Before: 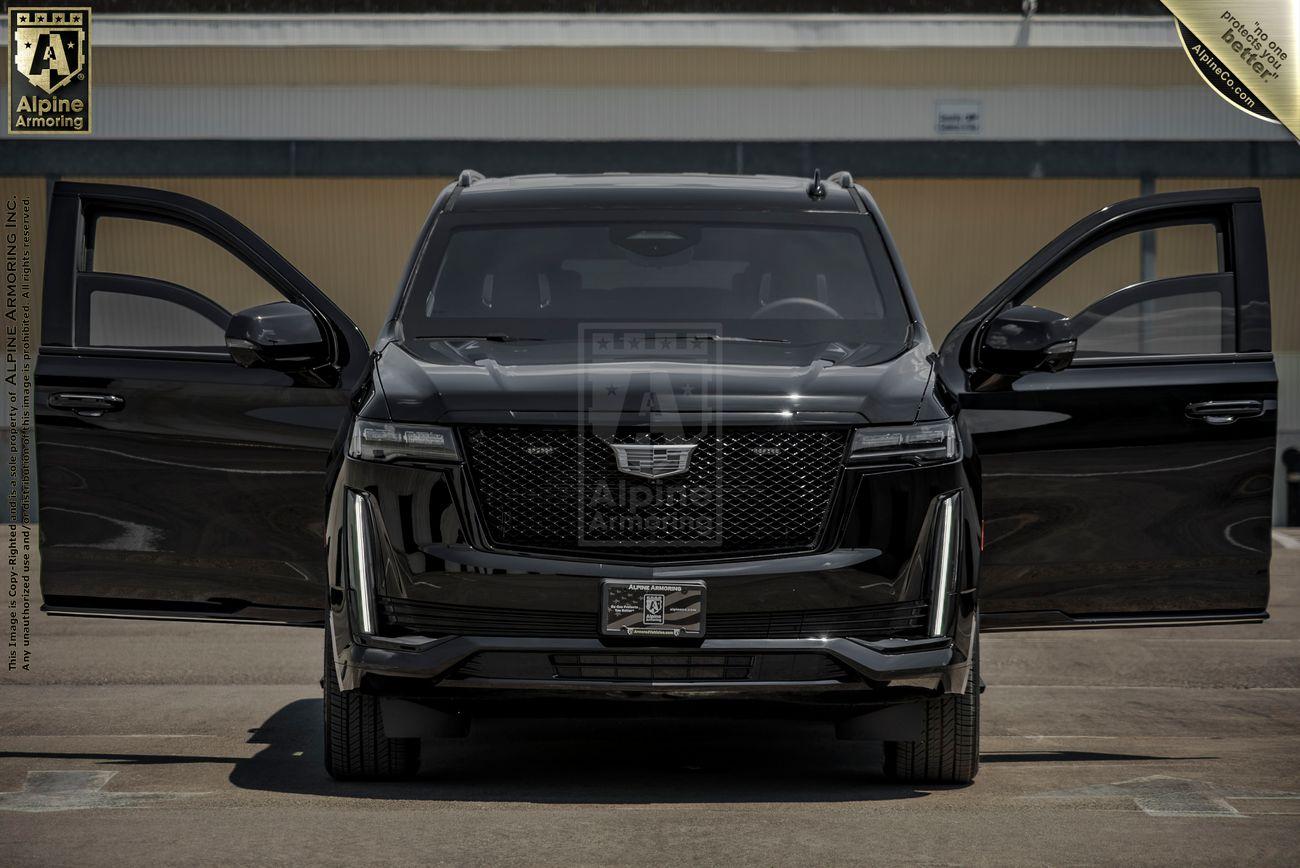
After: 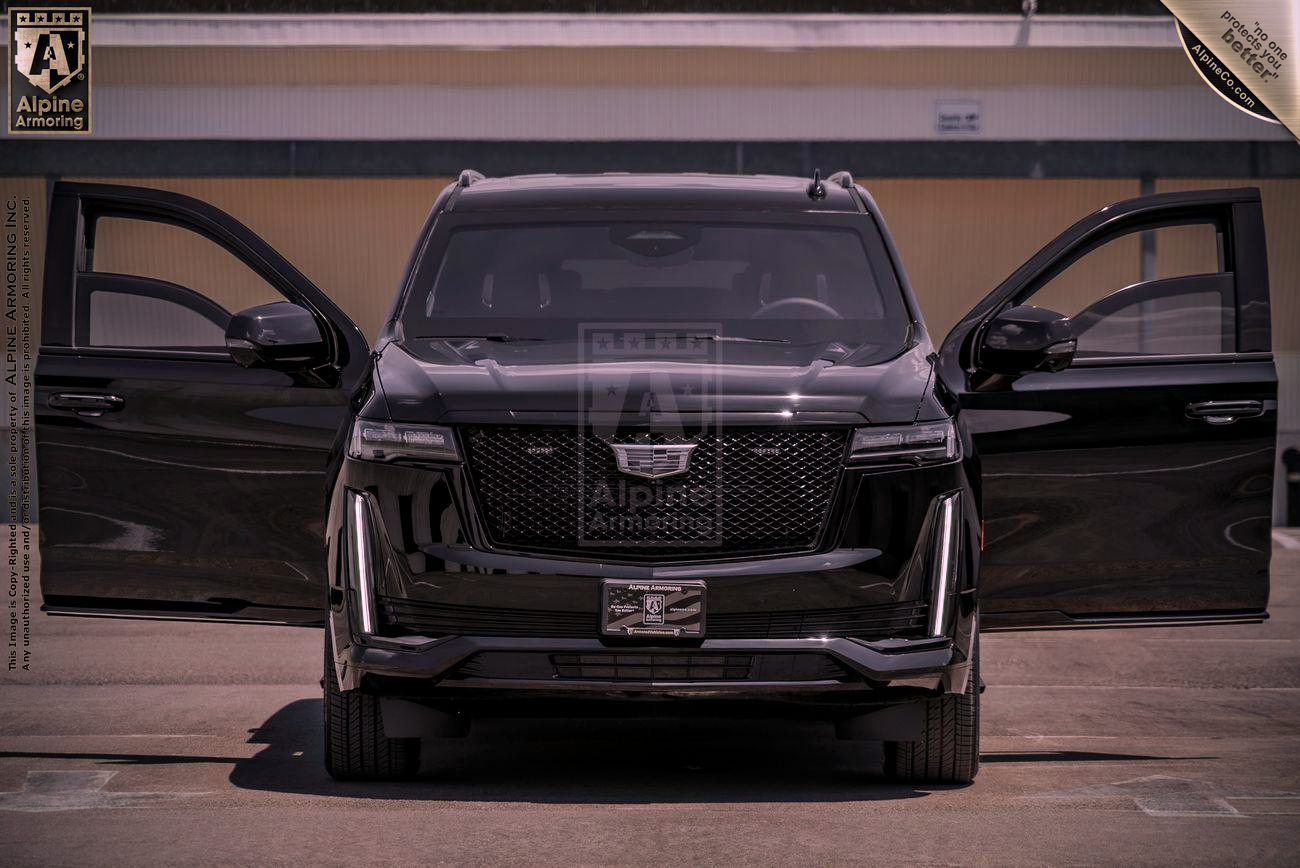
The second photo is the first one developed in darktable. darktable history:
white balance: red 1.188, blue 1.11
vignetting: on, module defaults
